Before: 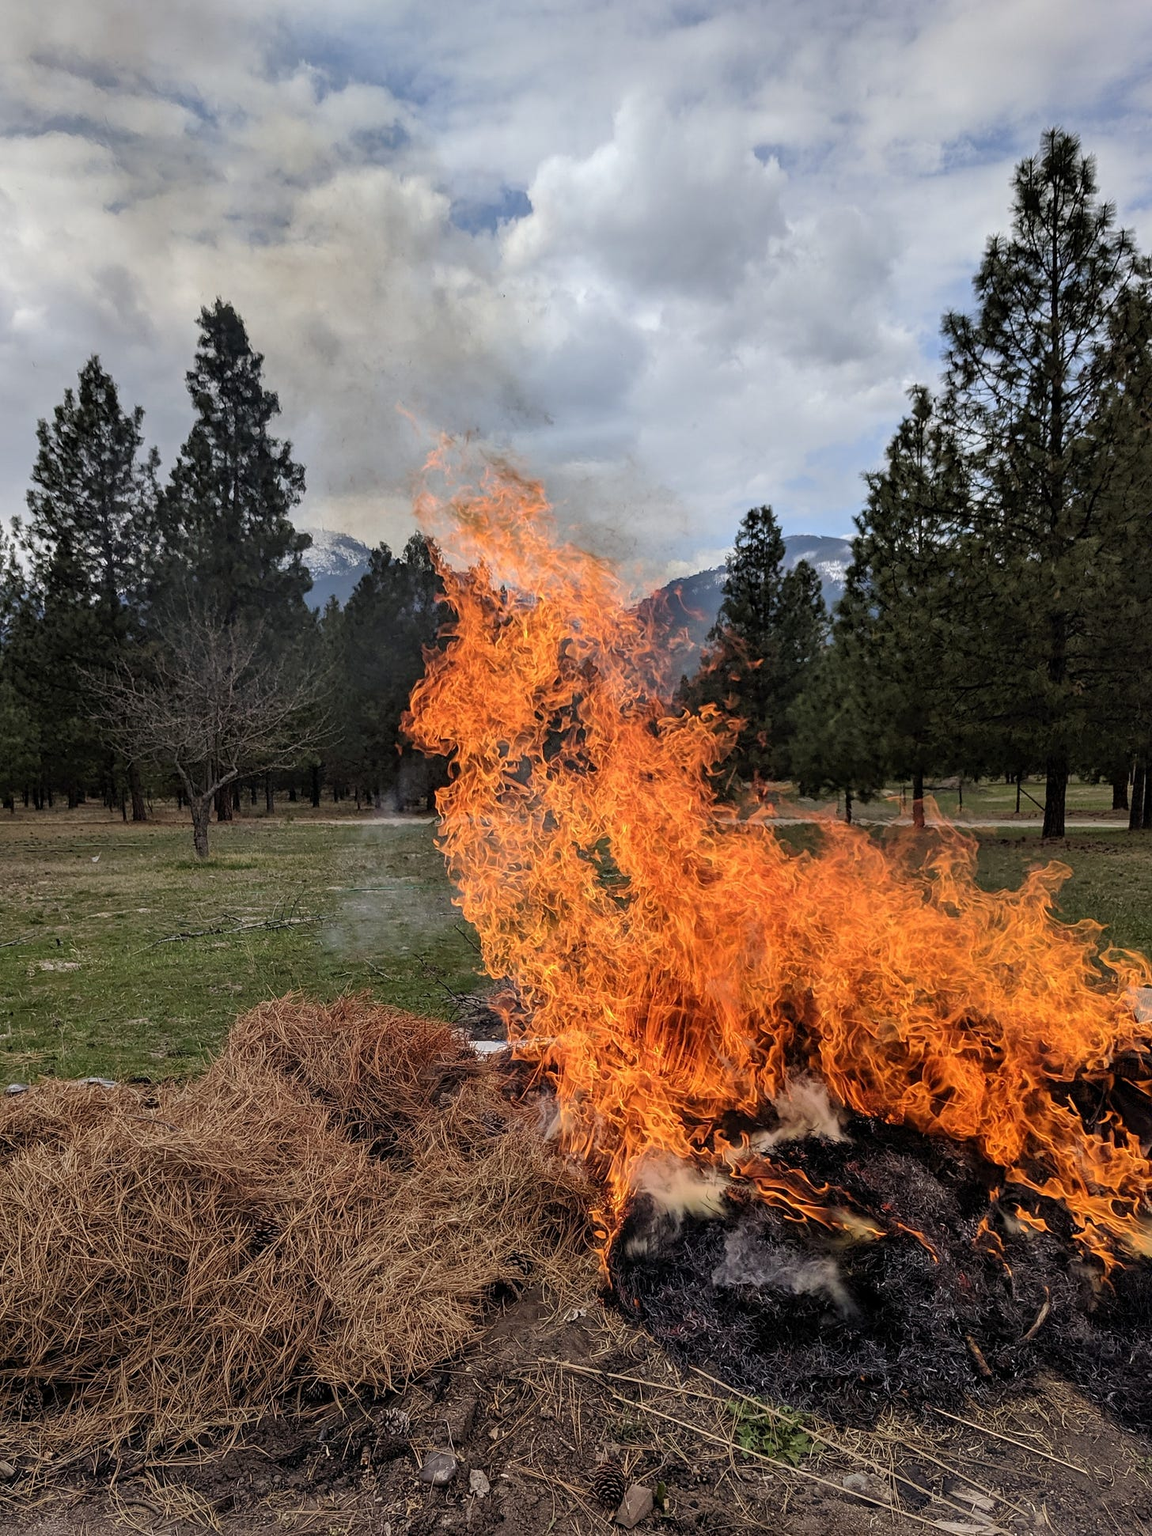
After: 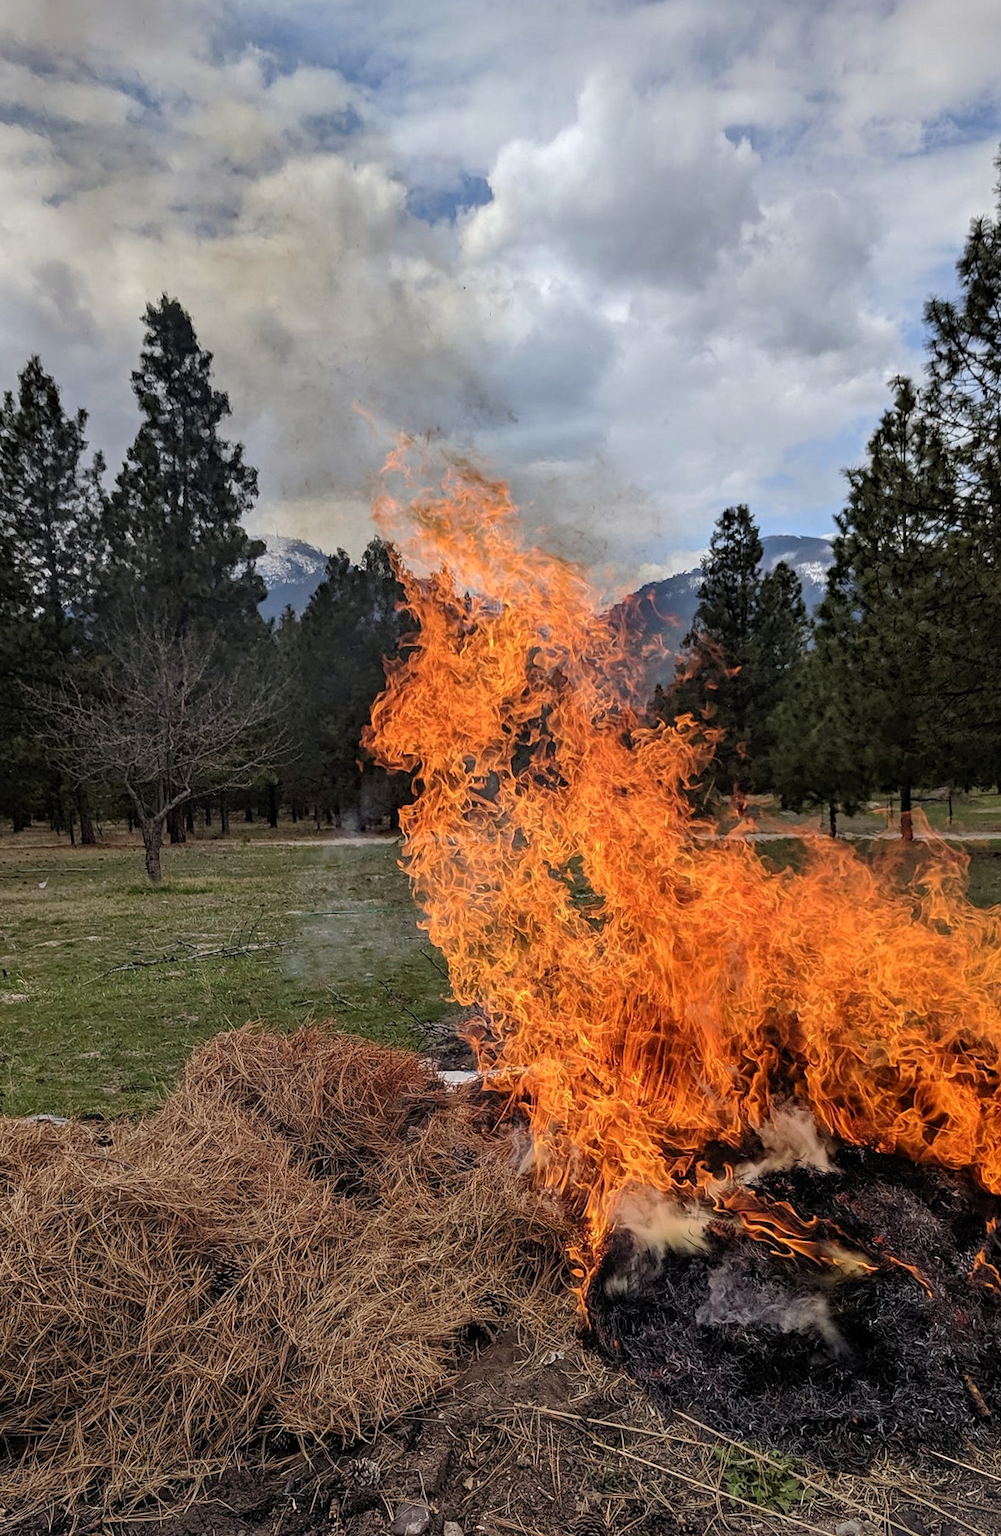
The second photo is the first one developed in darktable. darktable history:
crop and rotate: angle 0.717°, left 4.184%, top 0.692%, right 11.622%, bottom 2.534%
haze removal: compatibility mode true, adaptive false
